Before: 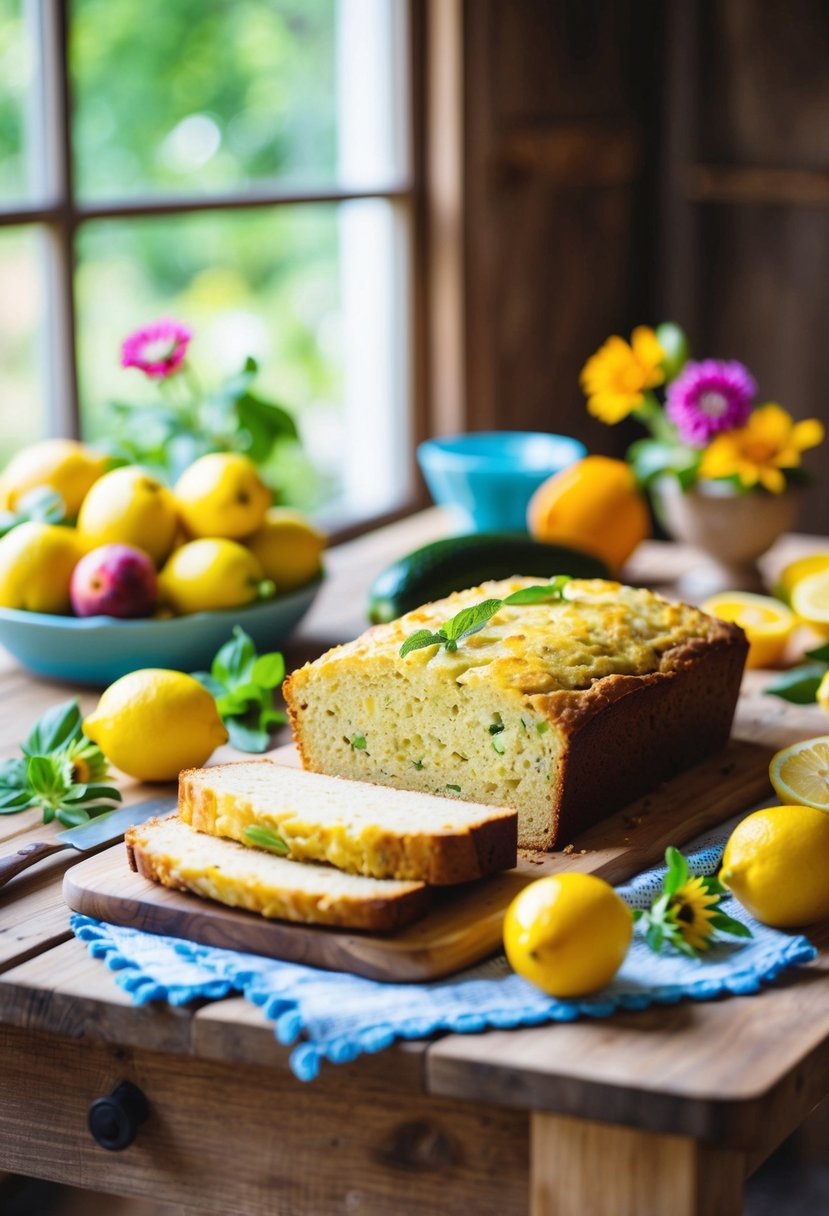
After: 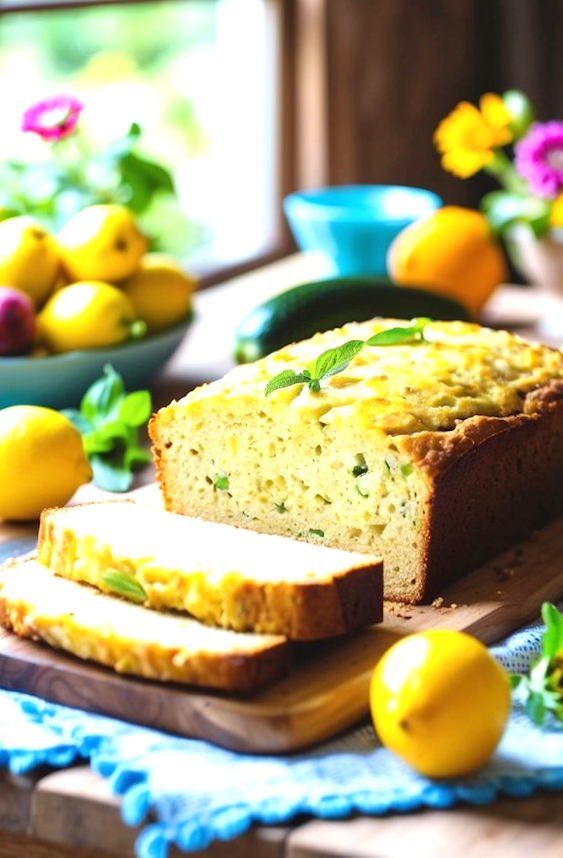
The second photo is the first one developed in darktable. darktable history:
rotate and perspective: rotation 0.72°, lens shift (vertical) -0.352, lens shift (horizontal) -0.051, crop left 0.152, crop right 0.859, crop top 0.019, crop bottom 0.964
exposure: black level correction 0, exposure 0.7 EV, compensate exposure bias true, compensate highlight preservation false
crop: left 7.856%, top 11.836%, right 10.12%, bottom 15.387%
